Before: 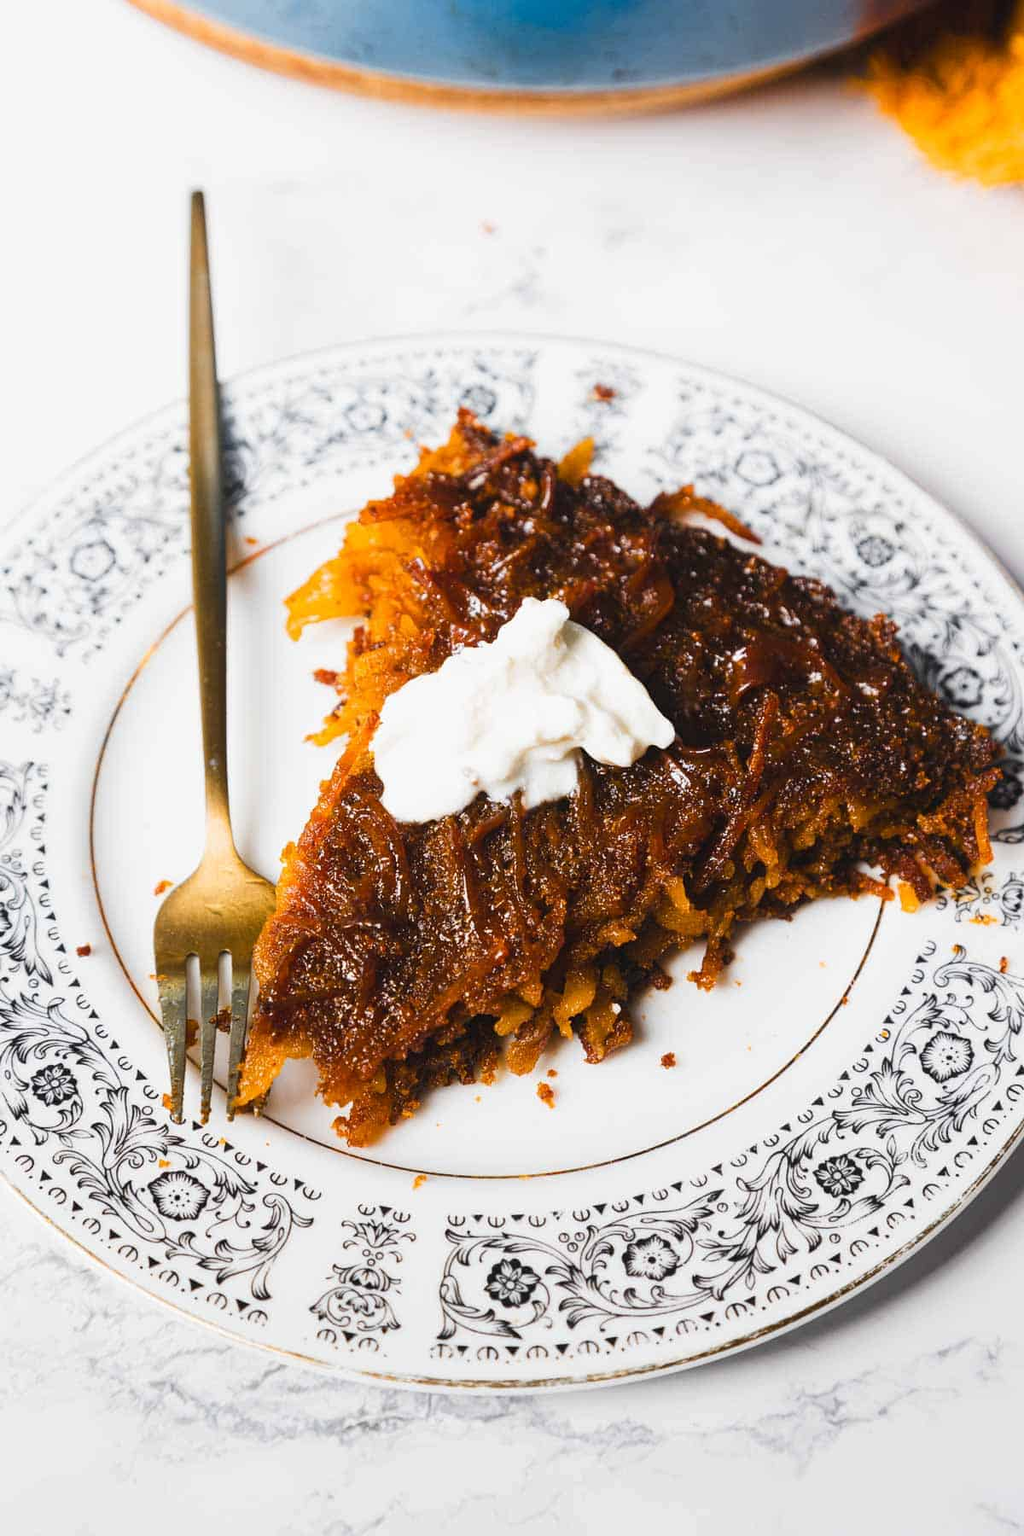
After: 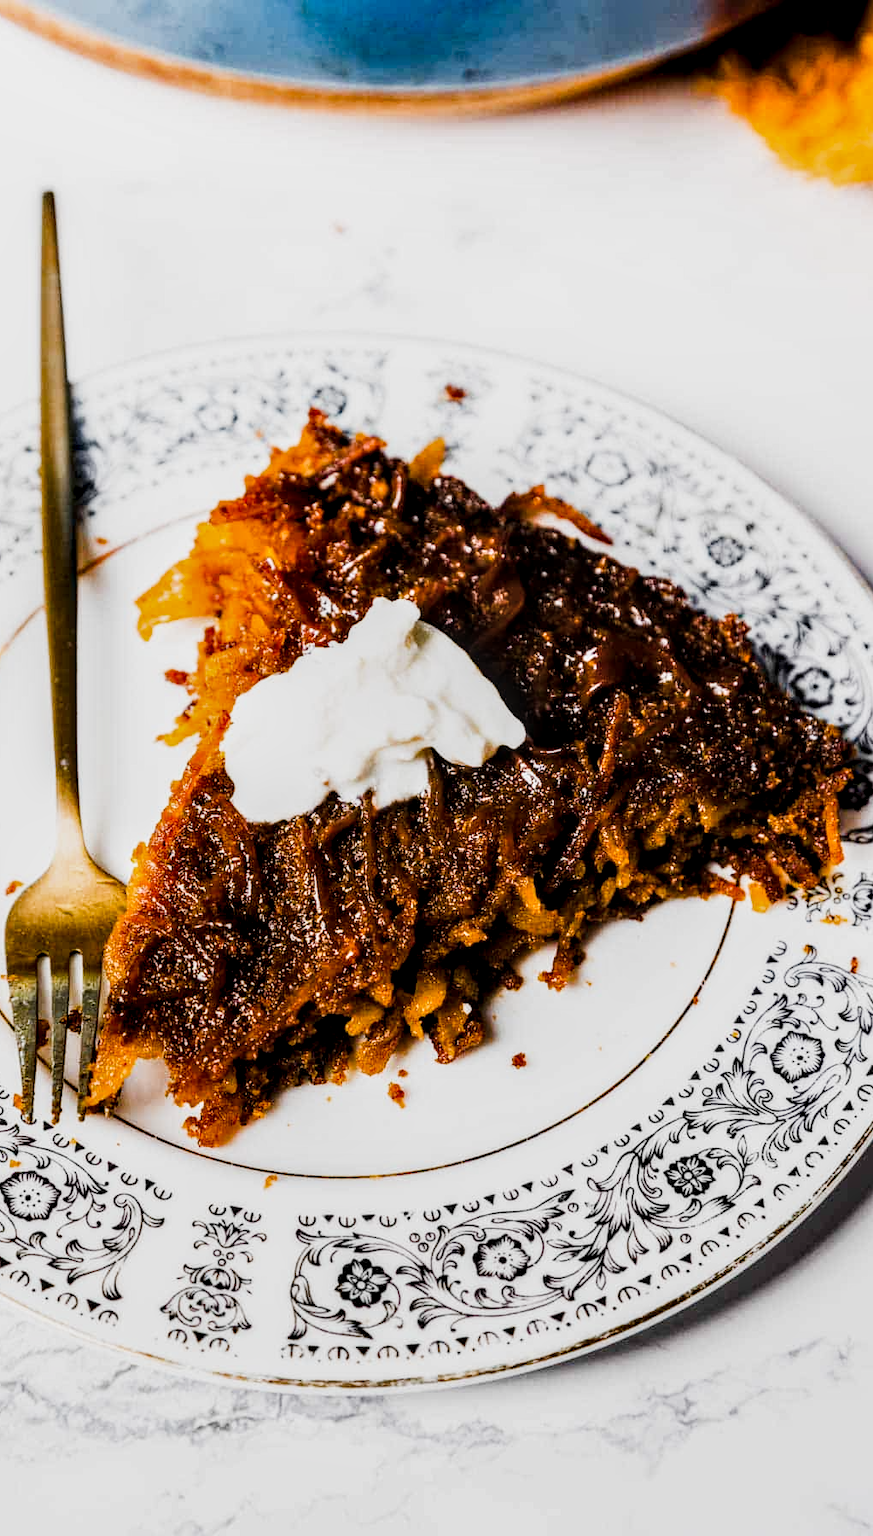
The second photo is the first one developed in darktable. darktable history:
crop and rotate: left 14.584%
shadows and highlights: shadows 4.1, highlights -17.6, soften with gaussian
sigmoid: contrast 1.8
local contrast: detail 154%
white balance: emerald 1
